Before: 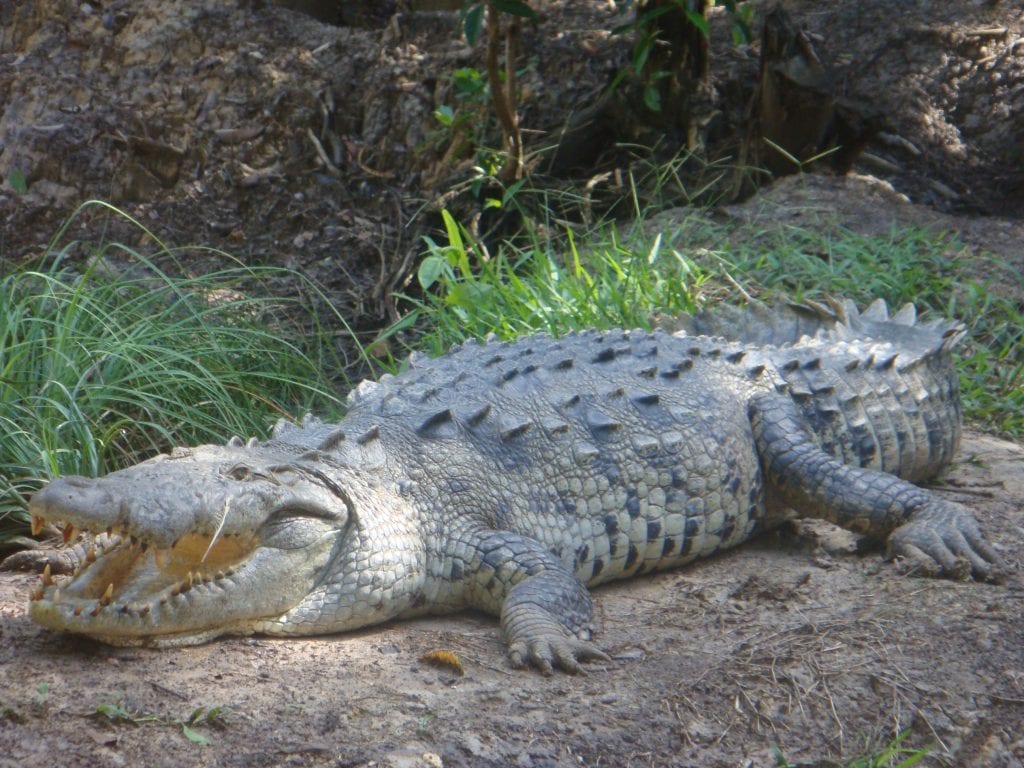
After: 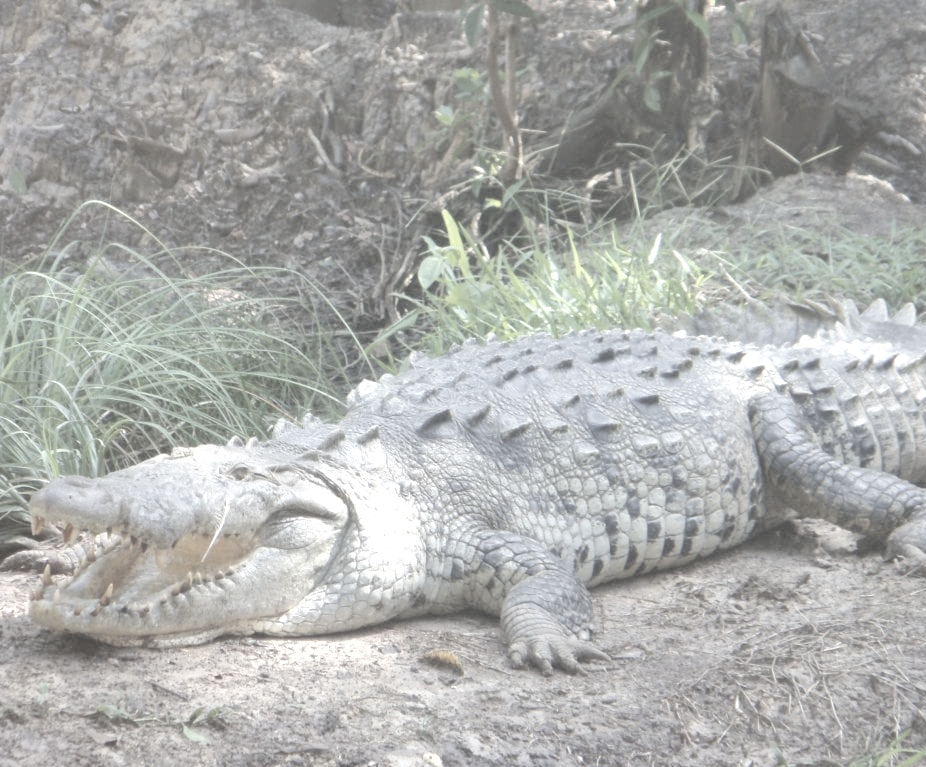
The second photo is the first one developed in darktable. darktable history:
shadows and highlights: radius 171.16, shadows 27, white point adjustment 3.13, highlights -67.95, soften with gaussian
exposure: black level correction 0, exposure 1.2 EV, compensate highlight preservation false
crop: right 9.509%, bottom 0.031%
contrast brightness saturation: contrast -0.32, brightness 0.75, saturation -0.78
